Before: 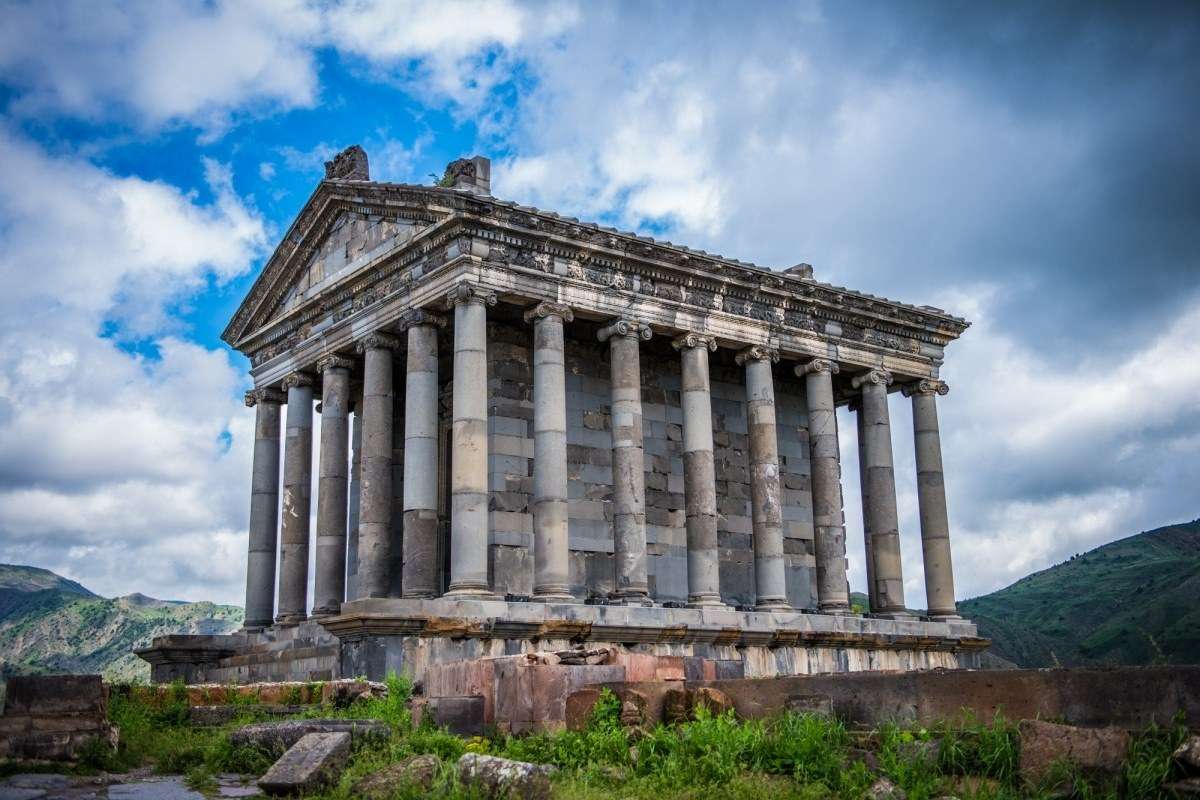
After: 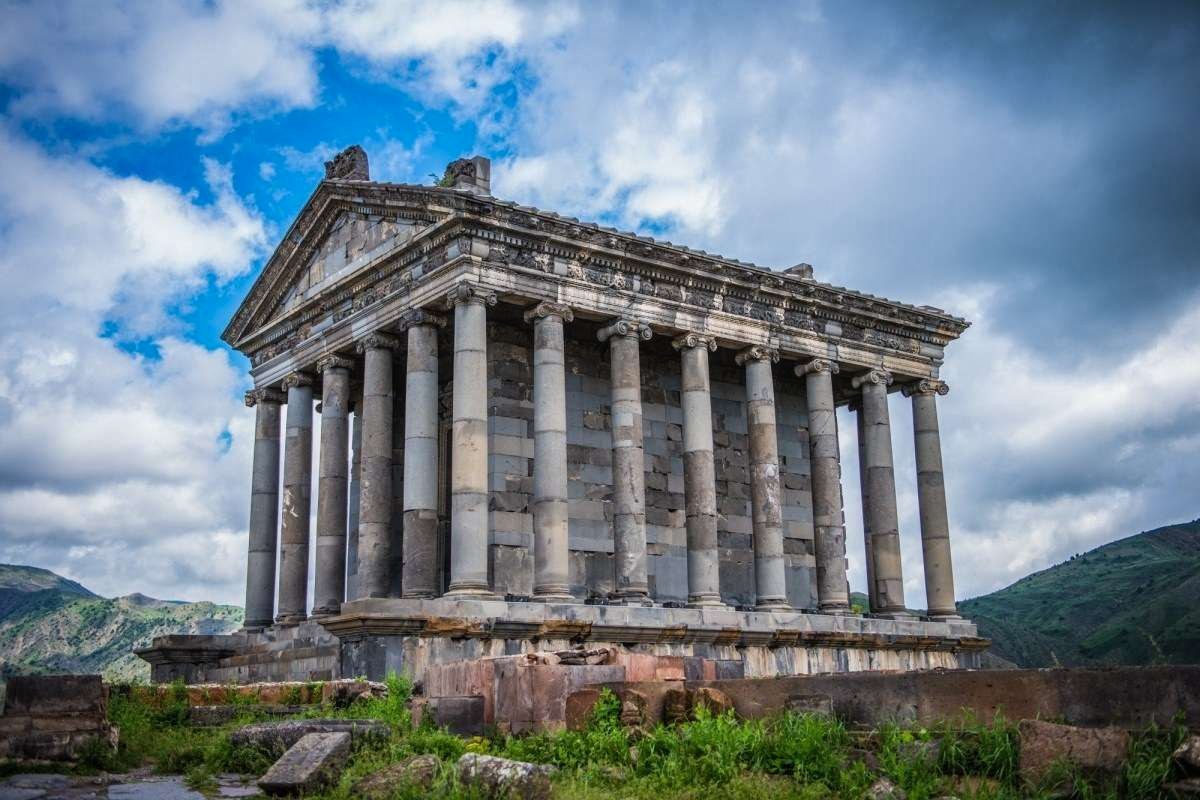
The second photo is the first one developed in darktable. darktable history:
local contrast: detail 110%
